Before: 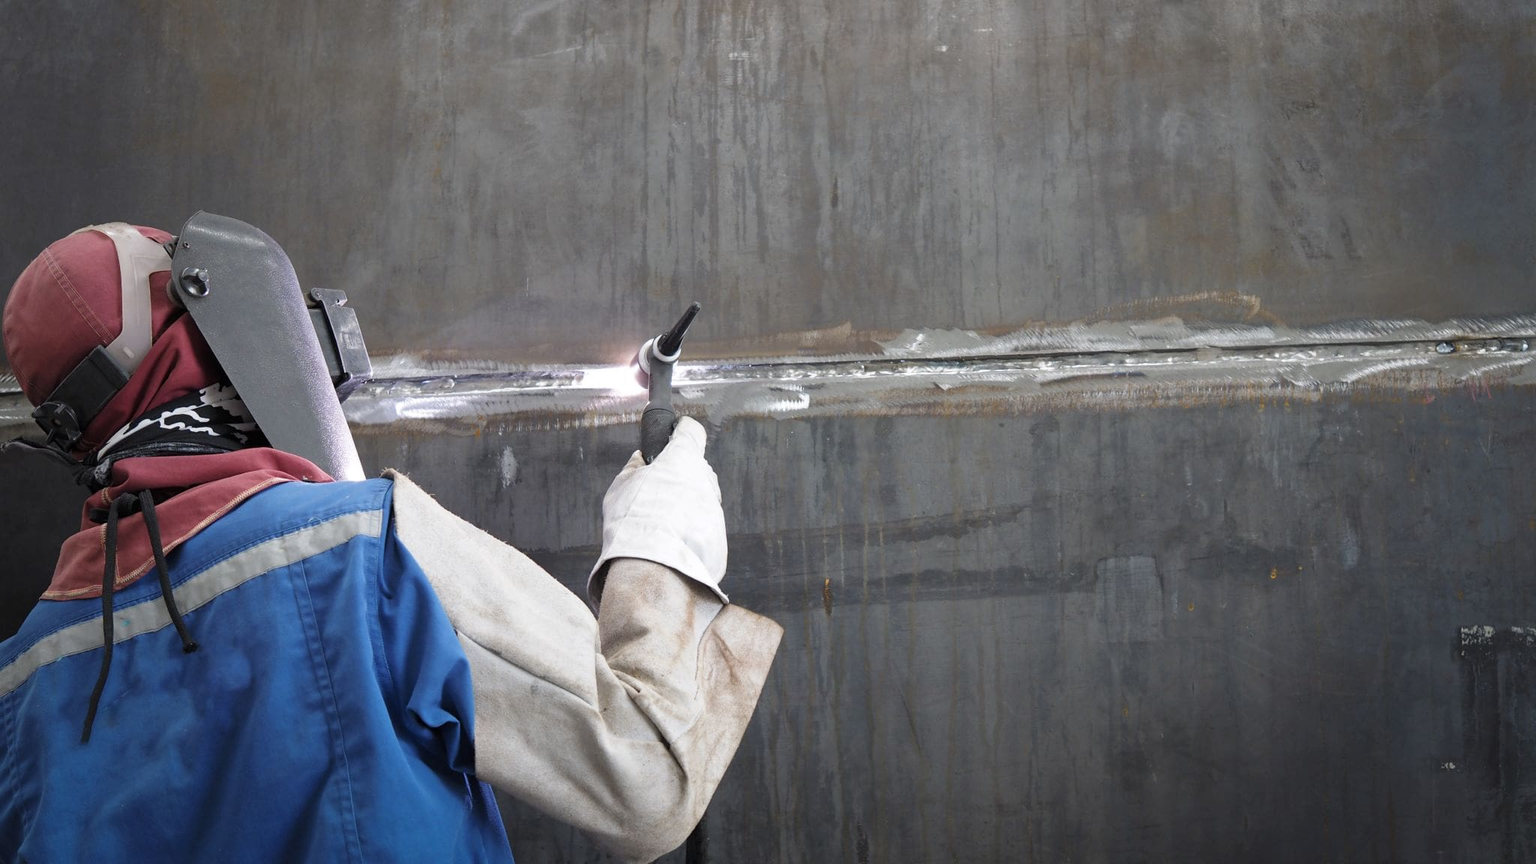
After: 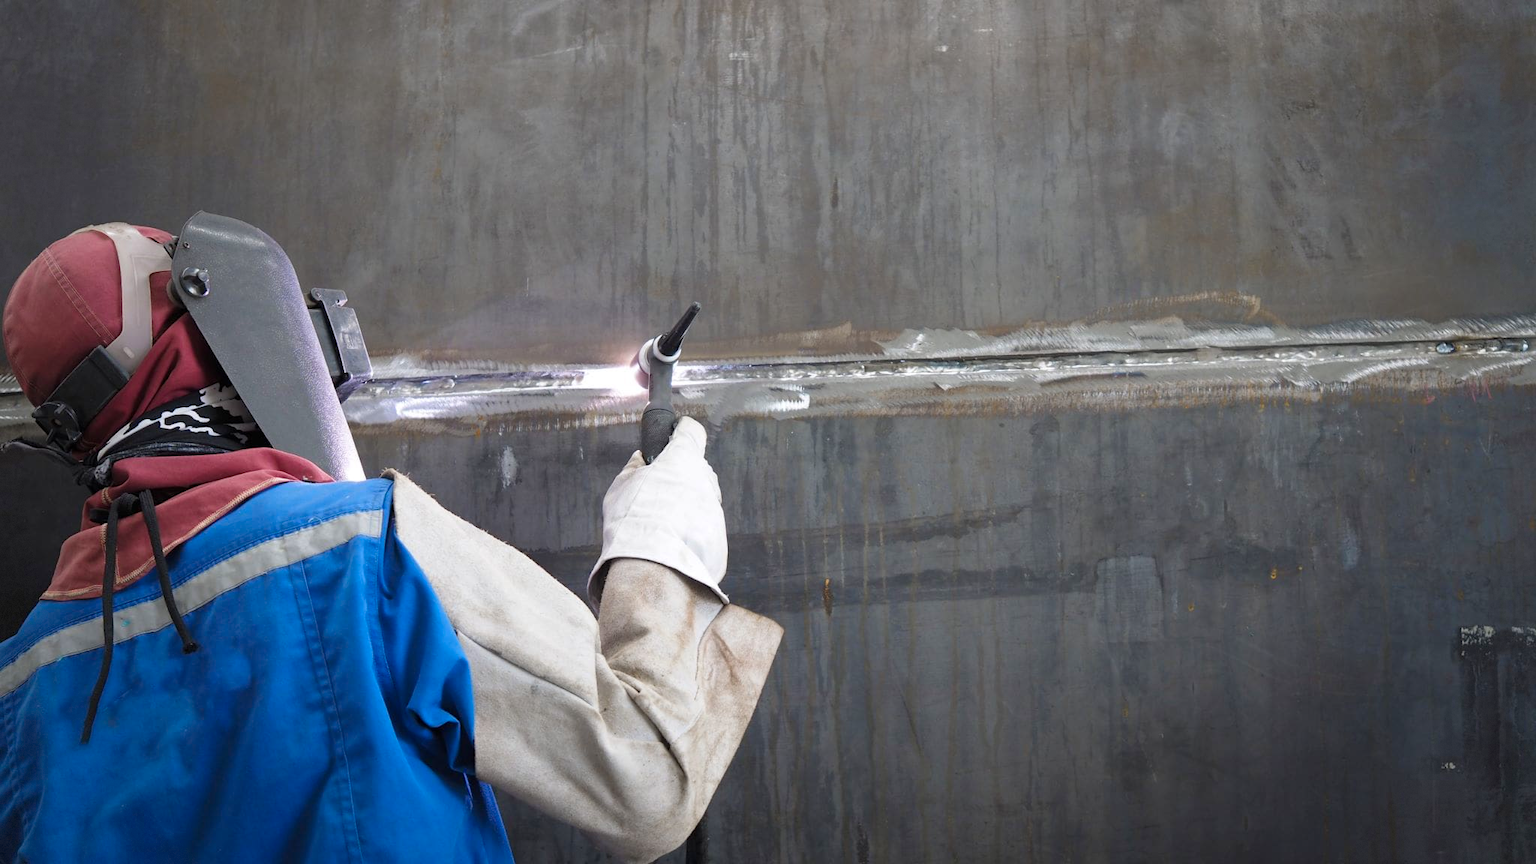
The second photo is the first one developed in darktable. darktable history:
vignetting: fall-off start 97.28%, fall-off radius 79%, brightness -0.462, saturation -0.3, width/height ratio 1.114, dithering 8-bit output, unbound false
color zones: curves: ch1 [(0.25, 0.5) (0.747, 0.71)]
